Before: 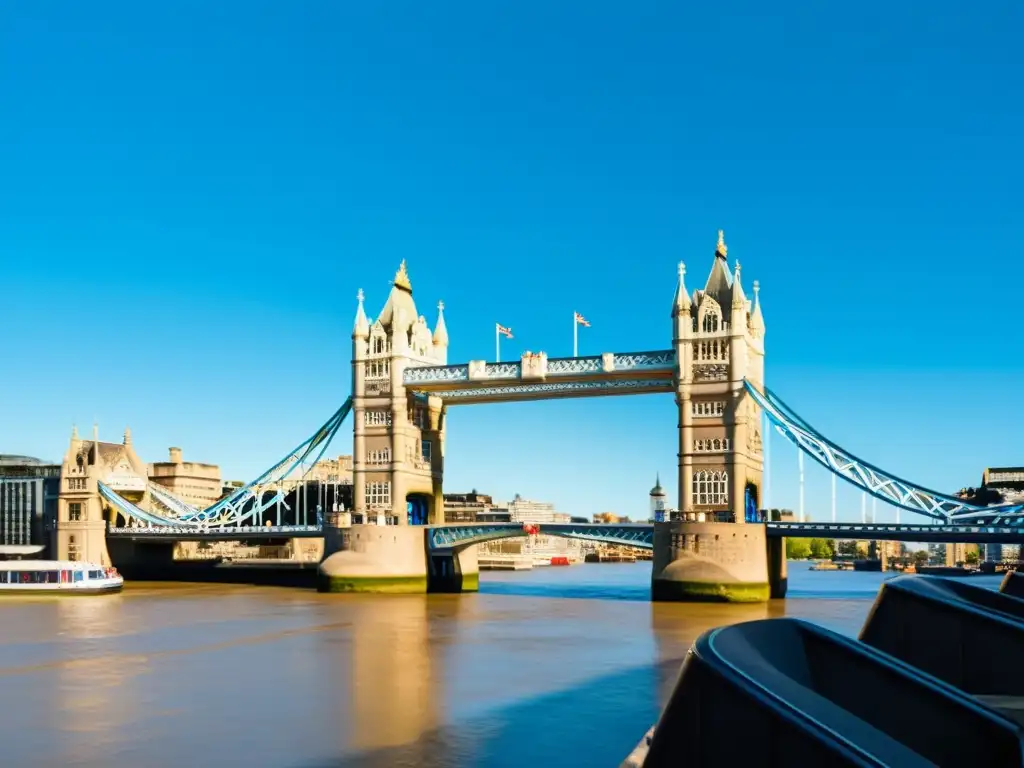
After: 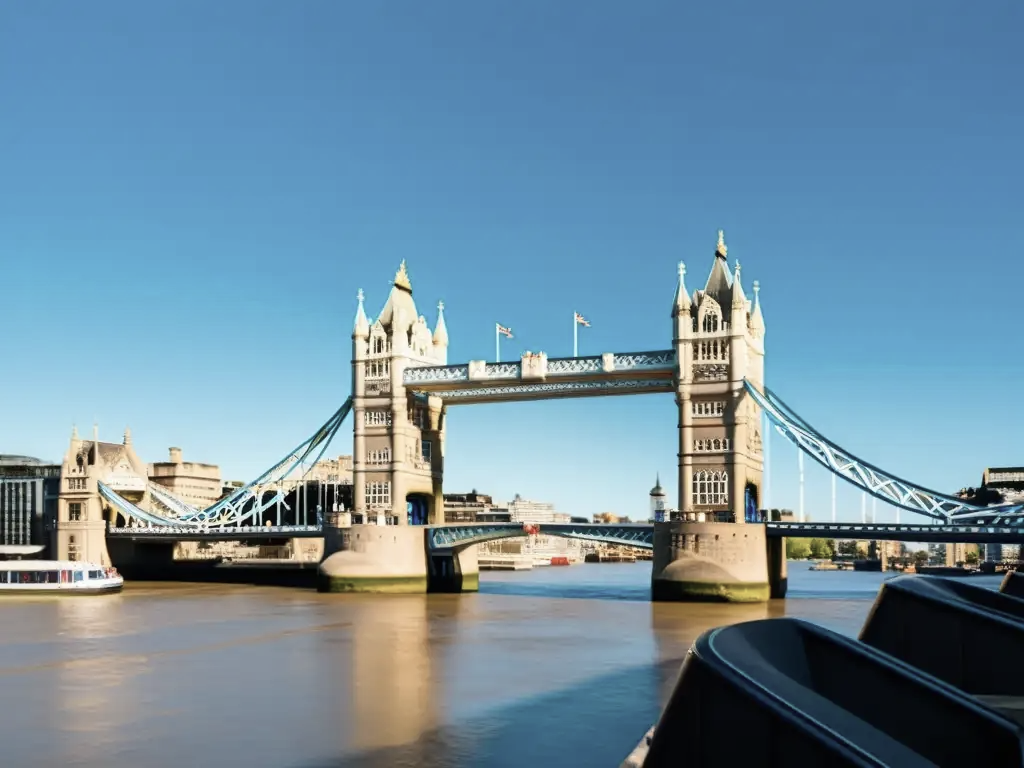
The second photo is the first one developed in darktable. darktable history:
contrast brightness saturation: contrast 0.095, saturation -0.361
